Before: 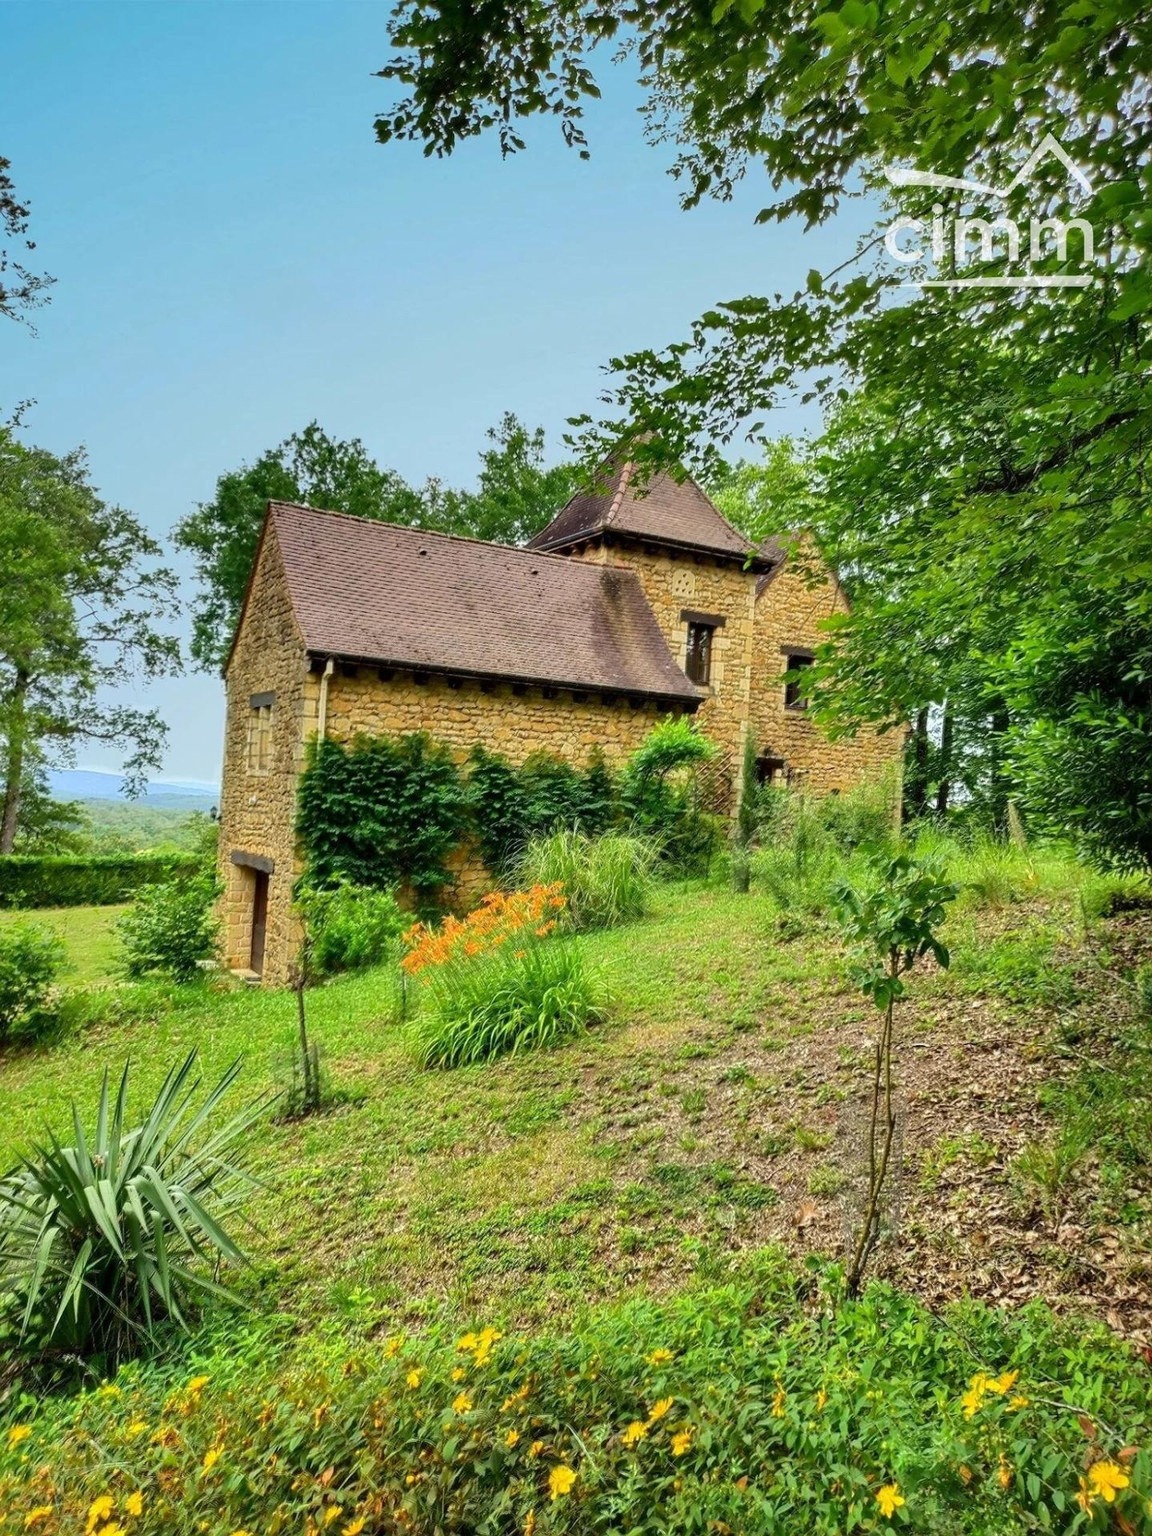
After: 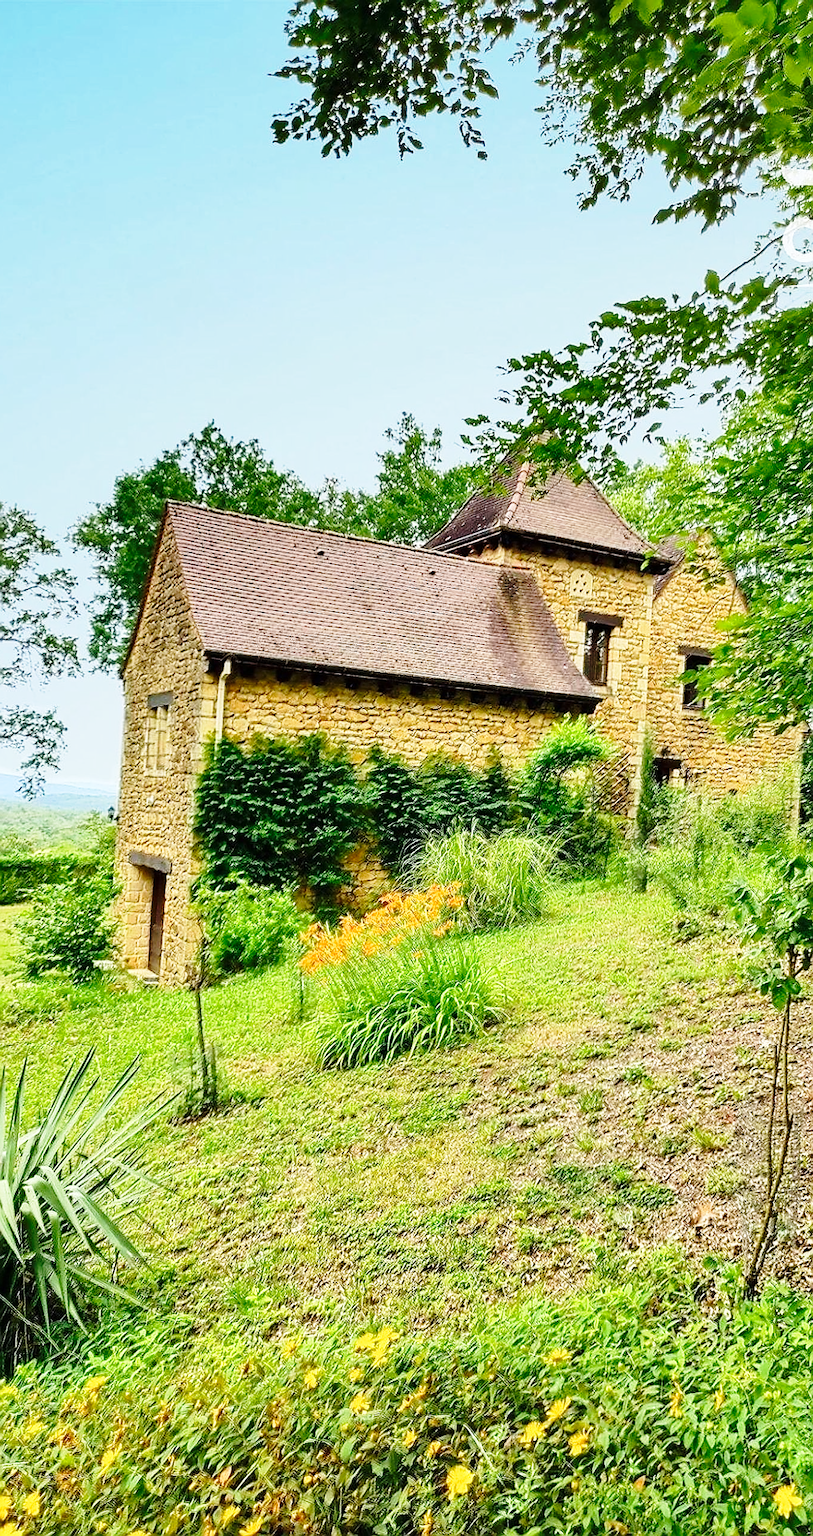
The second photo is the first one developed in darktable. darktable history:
crop and rotate: left 8.958%, right 20.389%
base curve: curves: ch0 [(0, 0) (0.028, 0.03) (0.121, 0.232) (0.46, 0.748) (0.859, 0.968) (1, 1)], preserve colors none
sharpen: radius 1.374, amount 1.233, threshold 0.602
